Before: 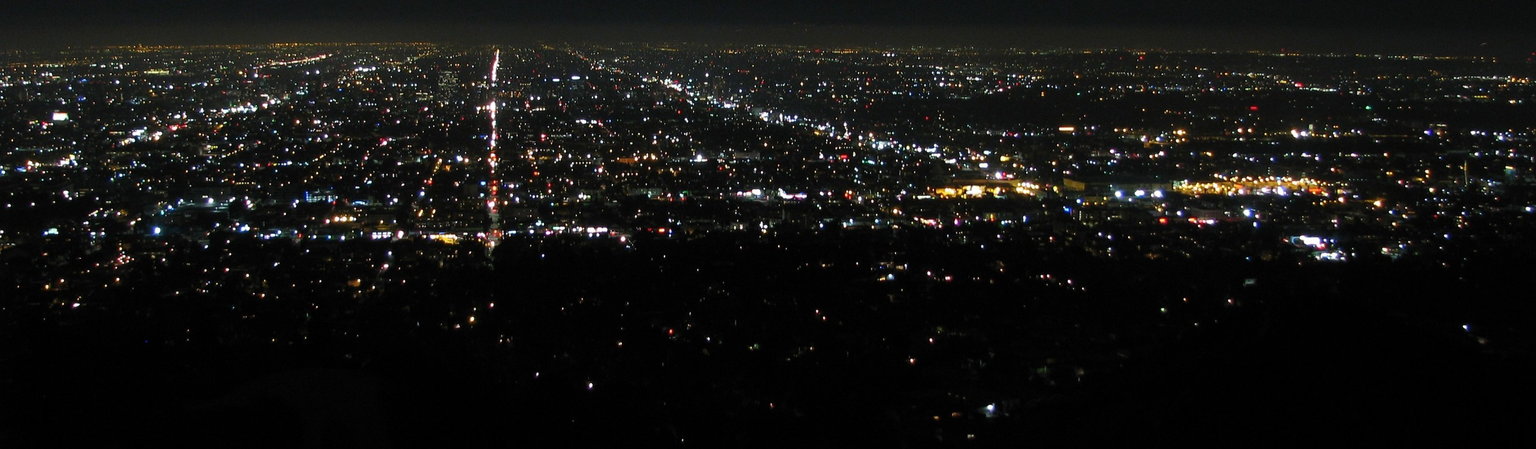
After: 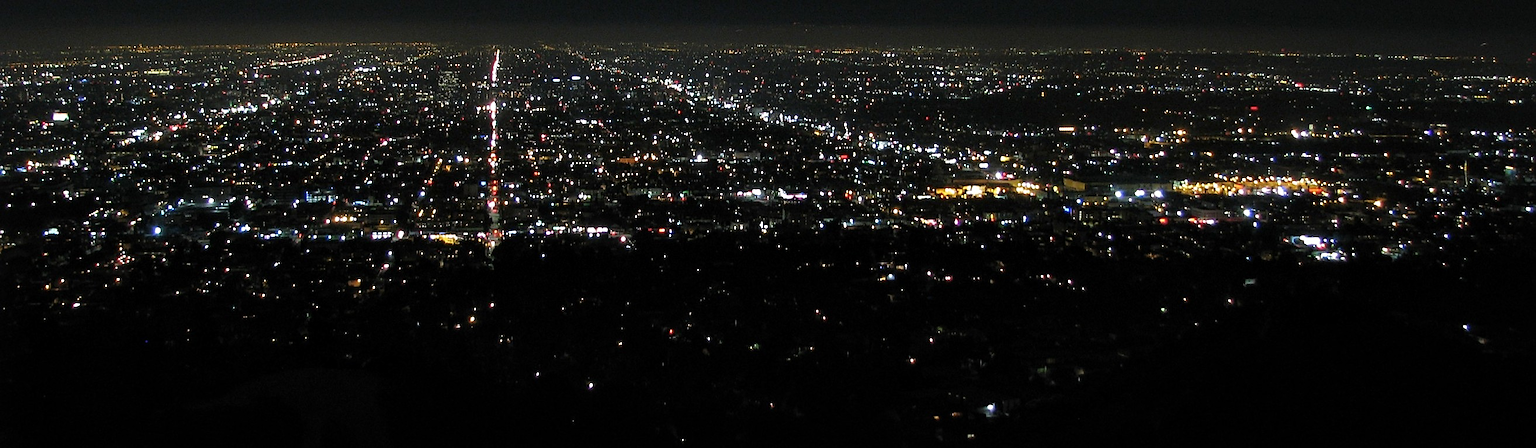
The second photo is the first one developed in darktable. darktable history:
sharpen: on, module defaults
local contrast: mode bilateral grid, contrast 21, coarseness 51, detail 139%, midtone range 0.2
